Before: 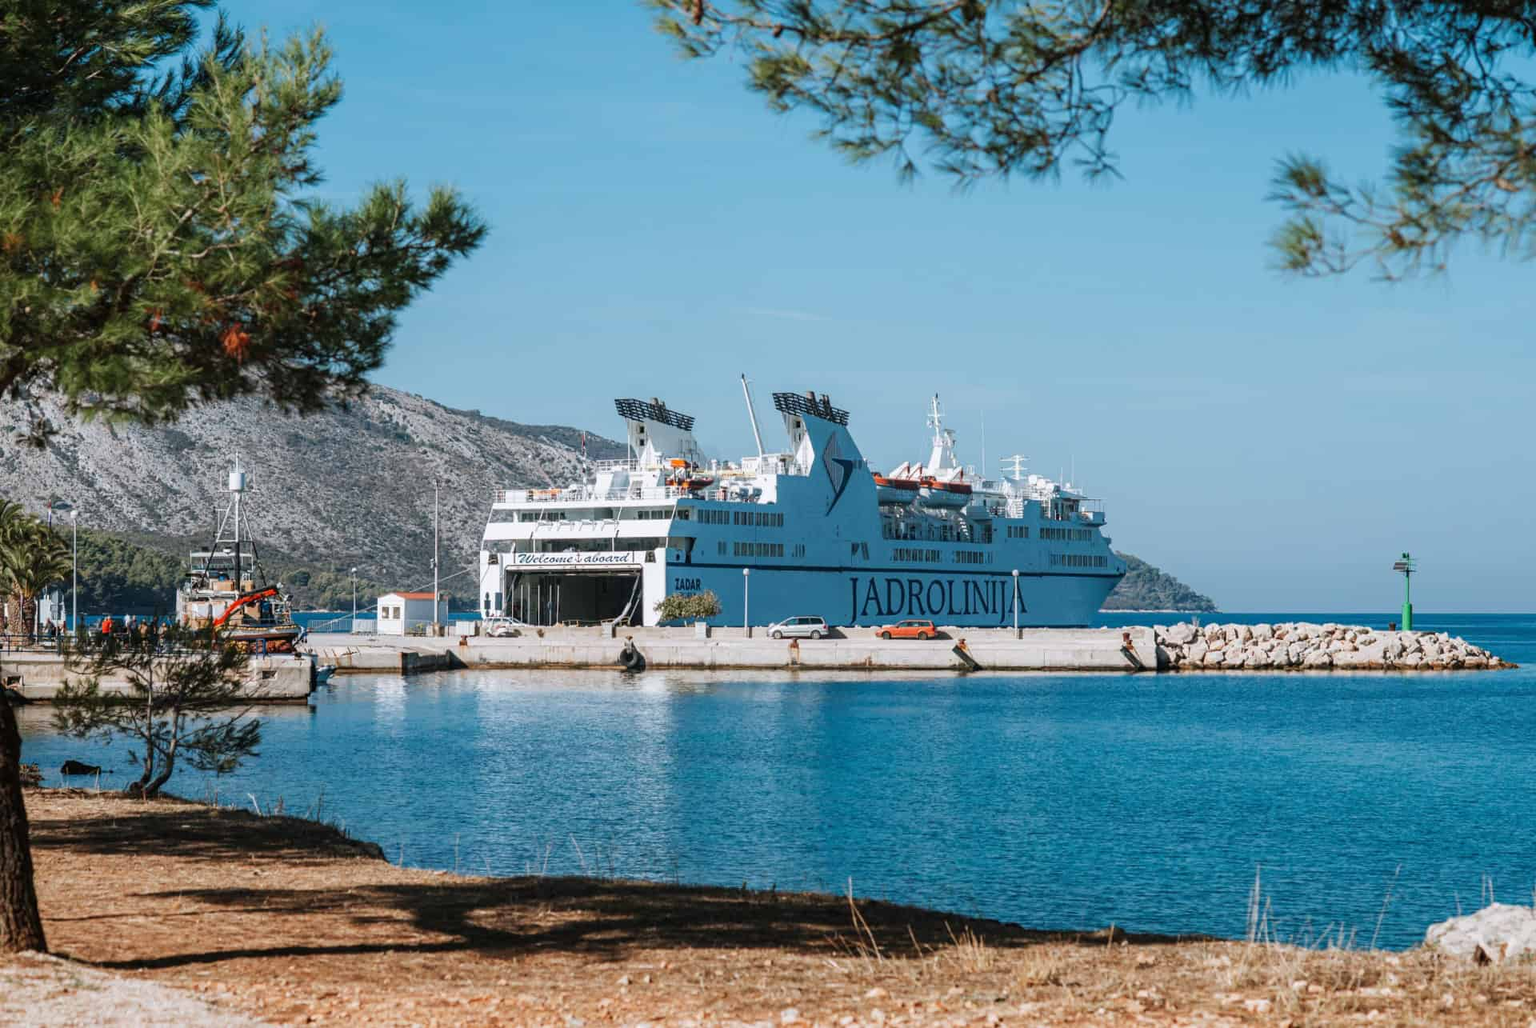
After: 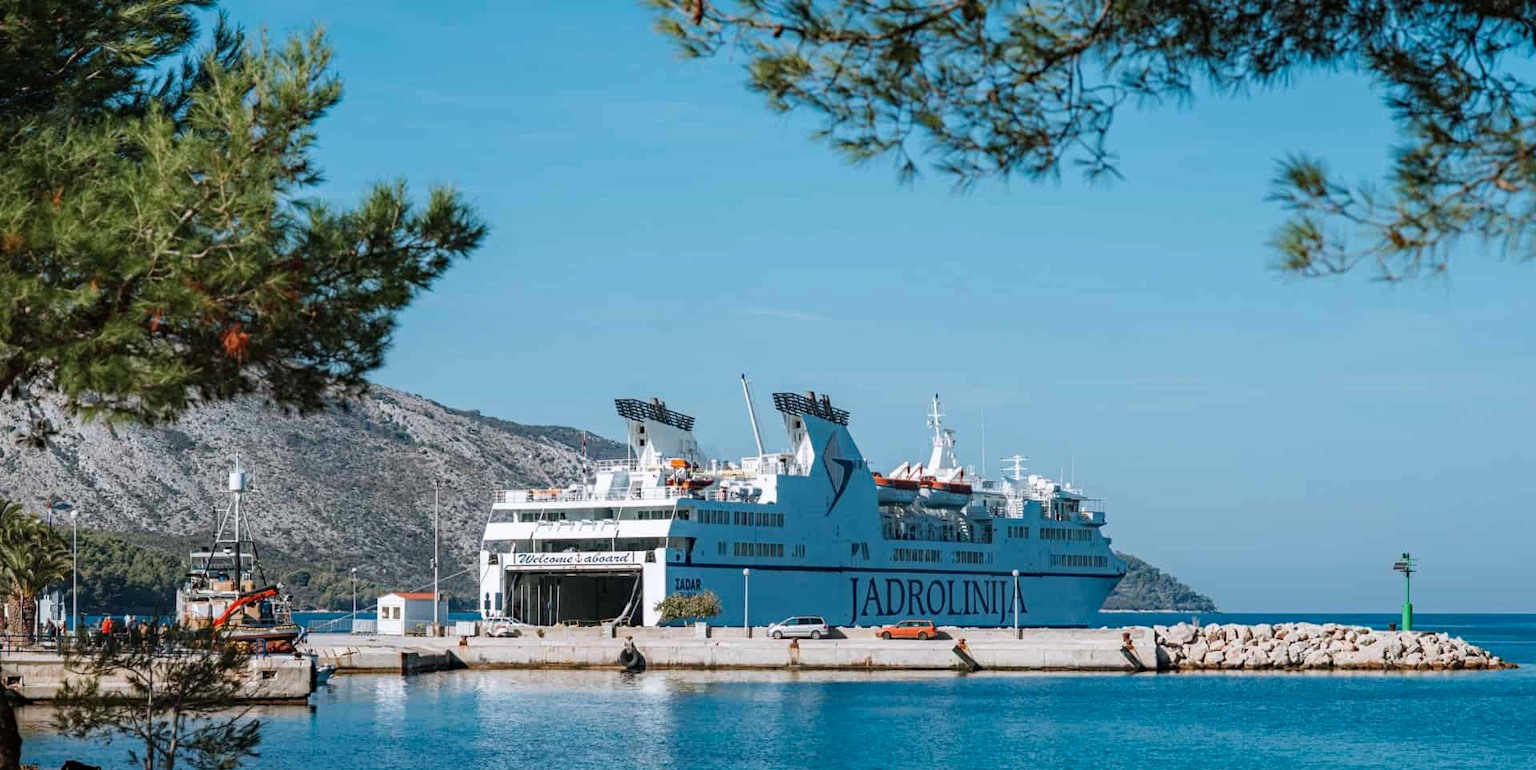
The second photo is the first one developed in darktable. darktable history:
crop: bottom 24.984%
haze removal: compatibility mode true, adaptive false
